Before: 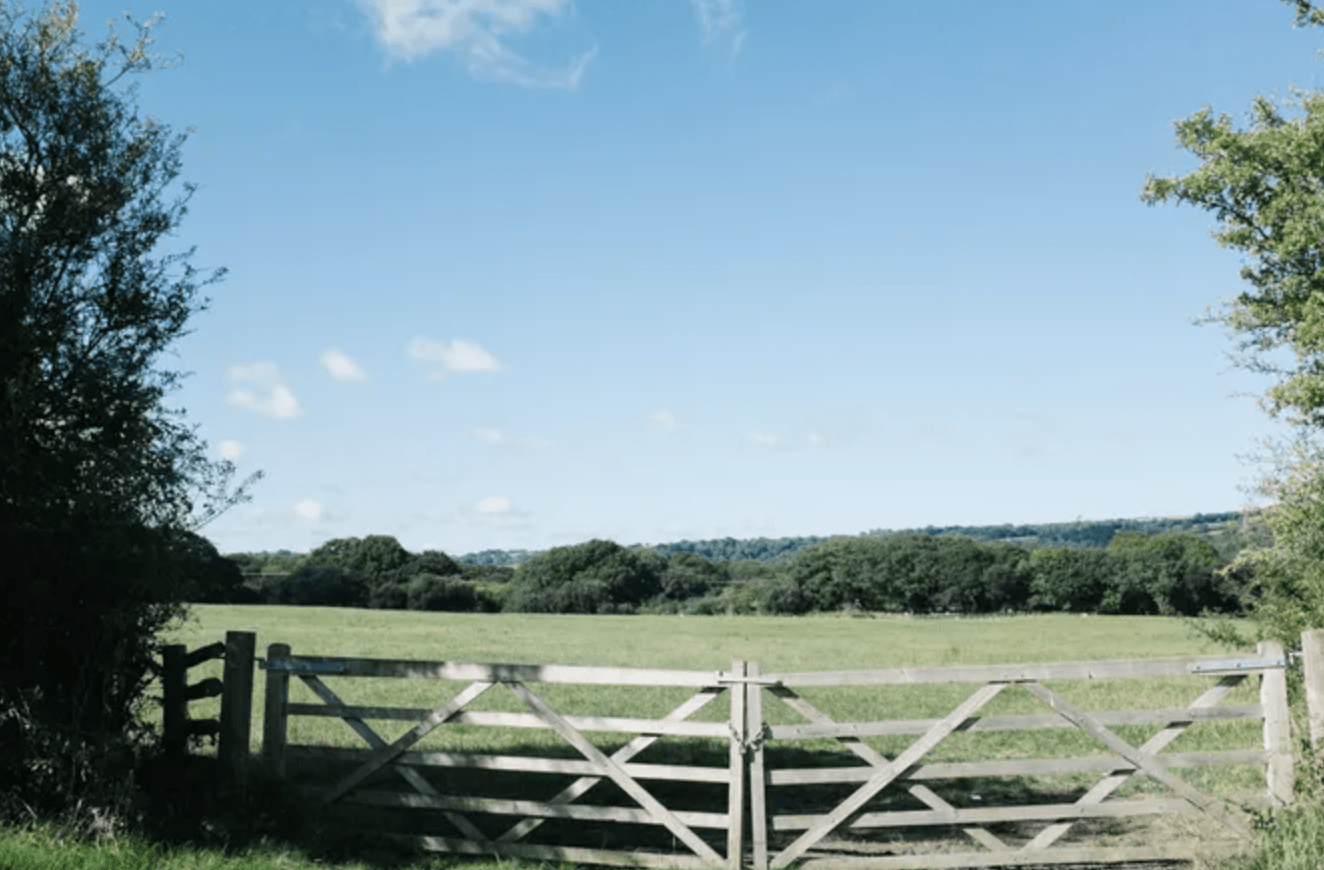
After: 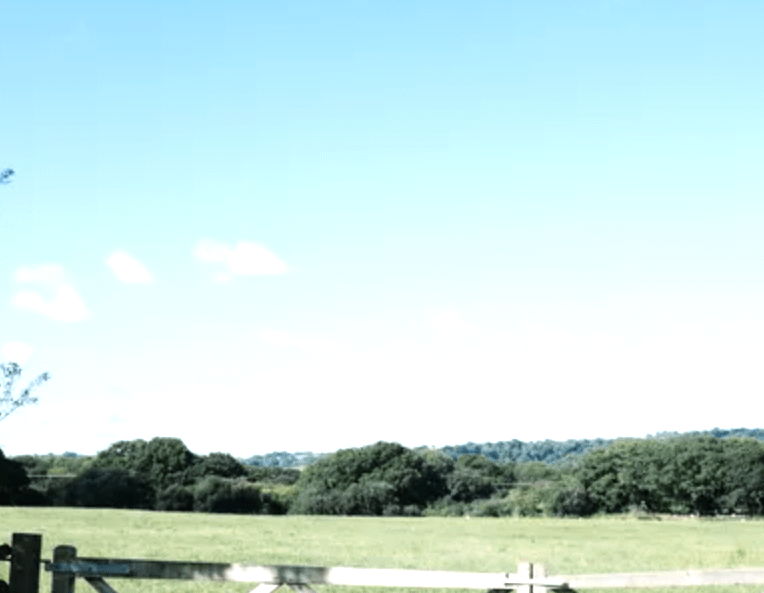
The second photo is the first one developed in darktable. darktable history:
tone equalizer: -8 EV -0.72 EV, -7 EV -0.721 EV, -6 EV -0.594 EV, -5 EV -0.386 EV, -3 EV 0.377 EV, -2 EV 0.6 EV, -1 EV 0.681 EV, +0 EV 0.75 EV
crop: left 16.202%, top 11.279%, right 26.08%, bottom 20.445%
